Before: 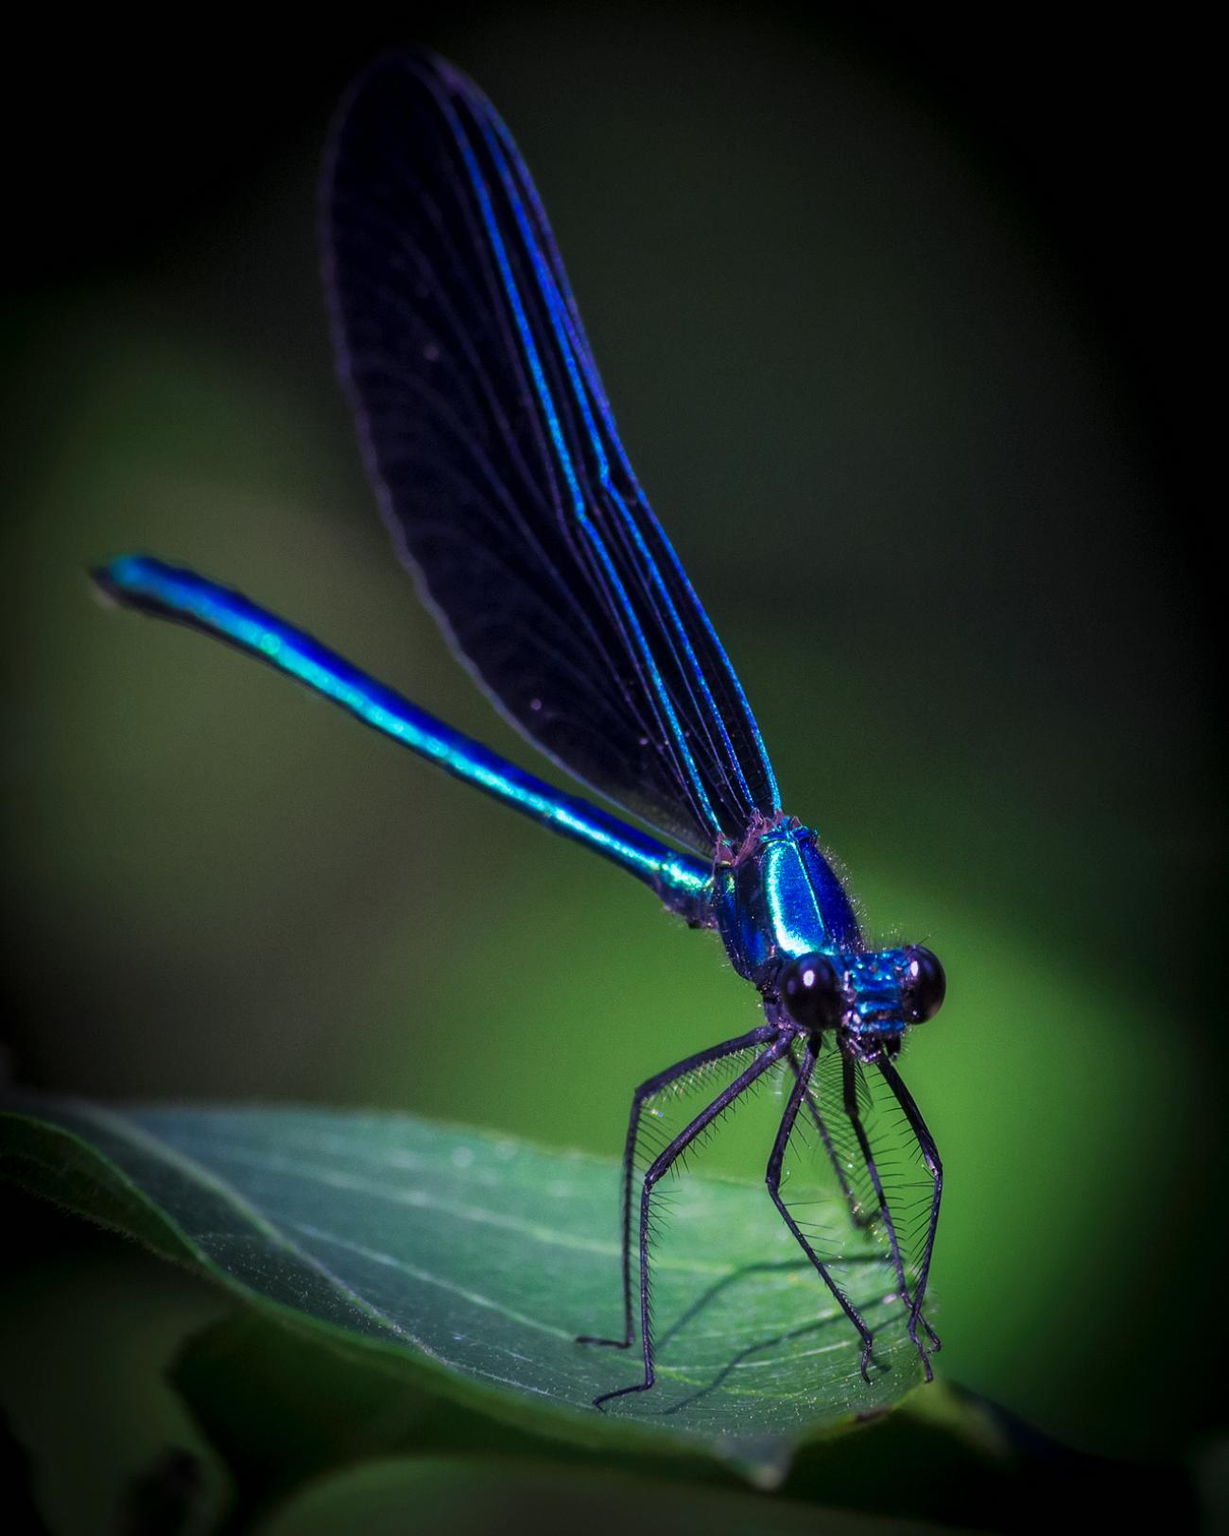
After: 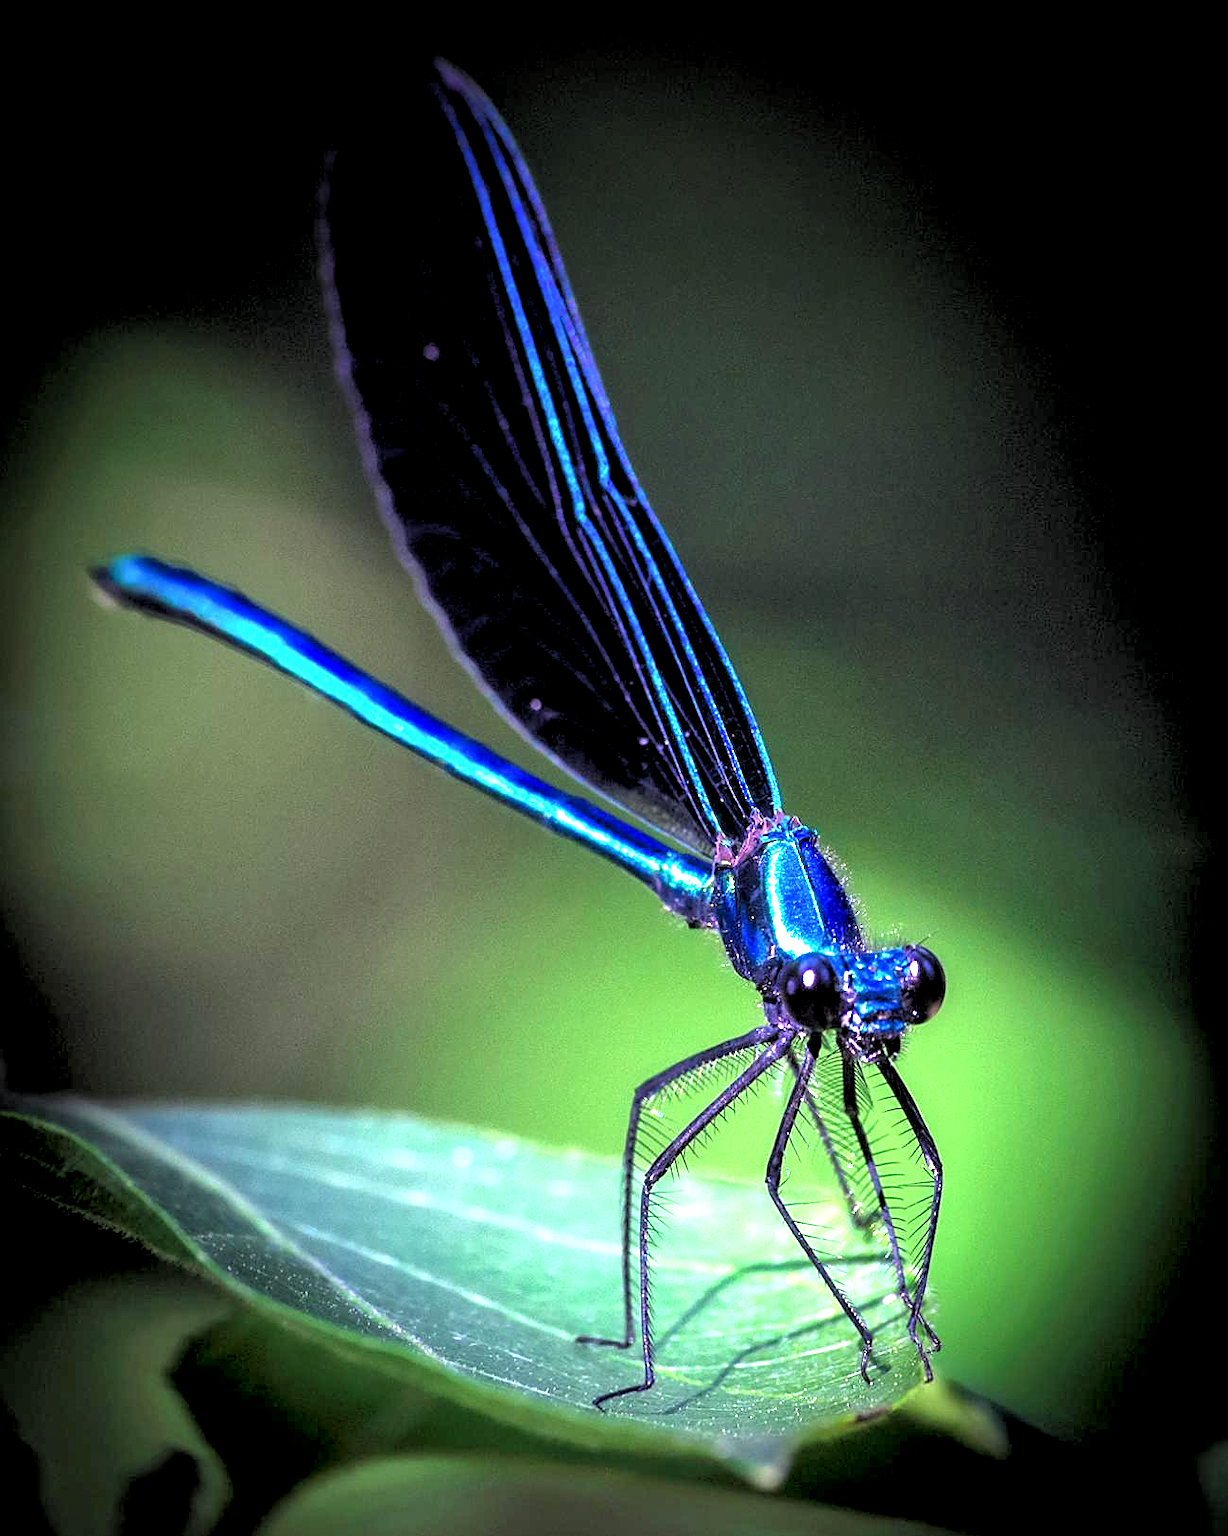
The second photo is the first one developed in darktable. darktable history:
local contrast: mode bilateral grid, contrast 20, coarseness 50, detail 132%, midtone range 0.2
vignetting: brightness -0.629, saturation -0.007, center (-0.028, 0.239)
rgb levels: levels [[0.013, 0.434, 0.89], [0, 0.5, 1], [0, 0.5, 1]]
exposure: black level correction 0, exposure 1.75 EV, compensate exposure bias true, compensate highlight preservation false
sharpen: on, module defaults
graduated density: on, module defaults
